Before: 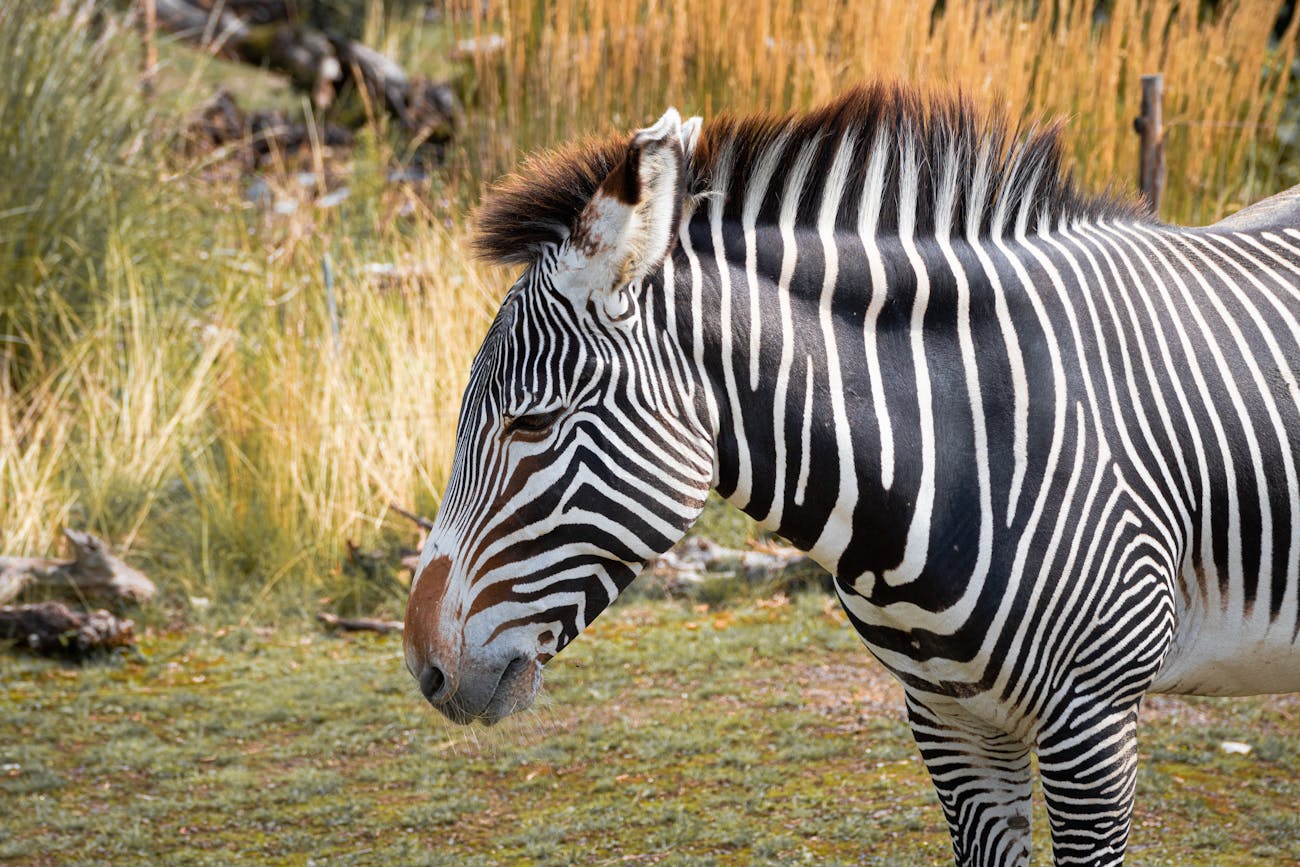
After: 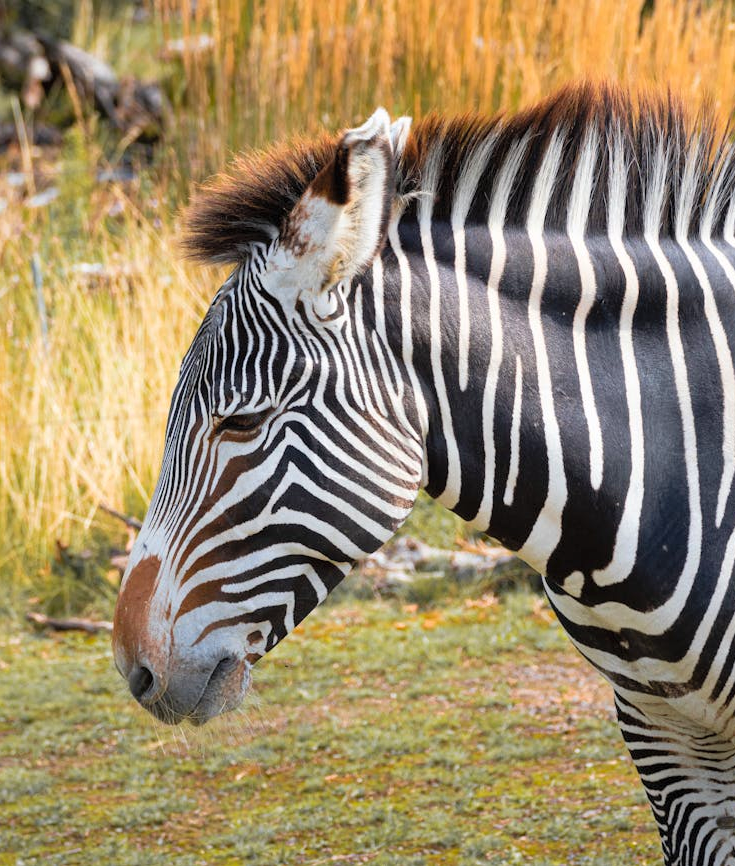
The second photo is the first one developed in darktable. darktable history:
contrast brightness saturation: brightness 0.087, saturation 0.19
crop and rotate: left 22.386%, right 21.014%
